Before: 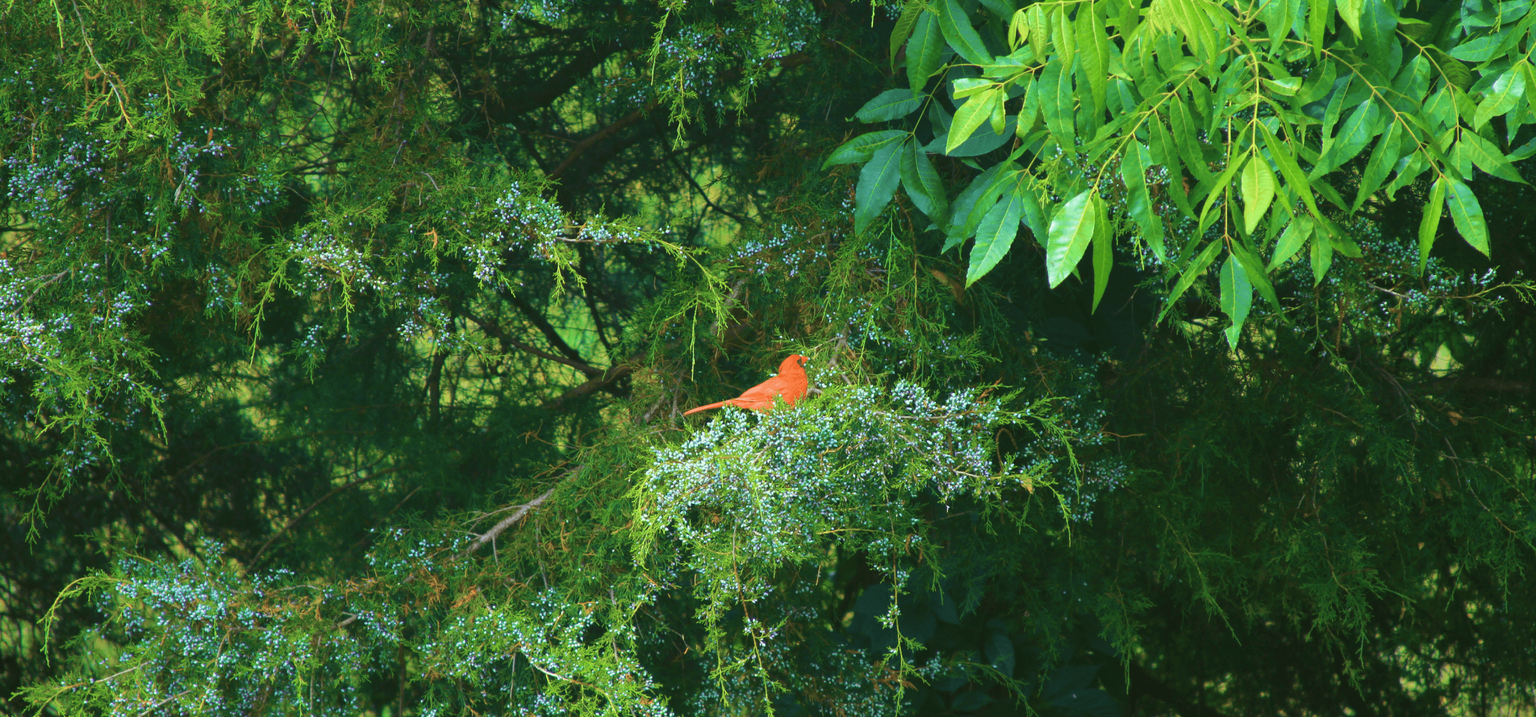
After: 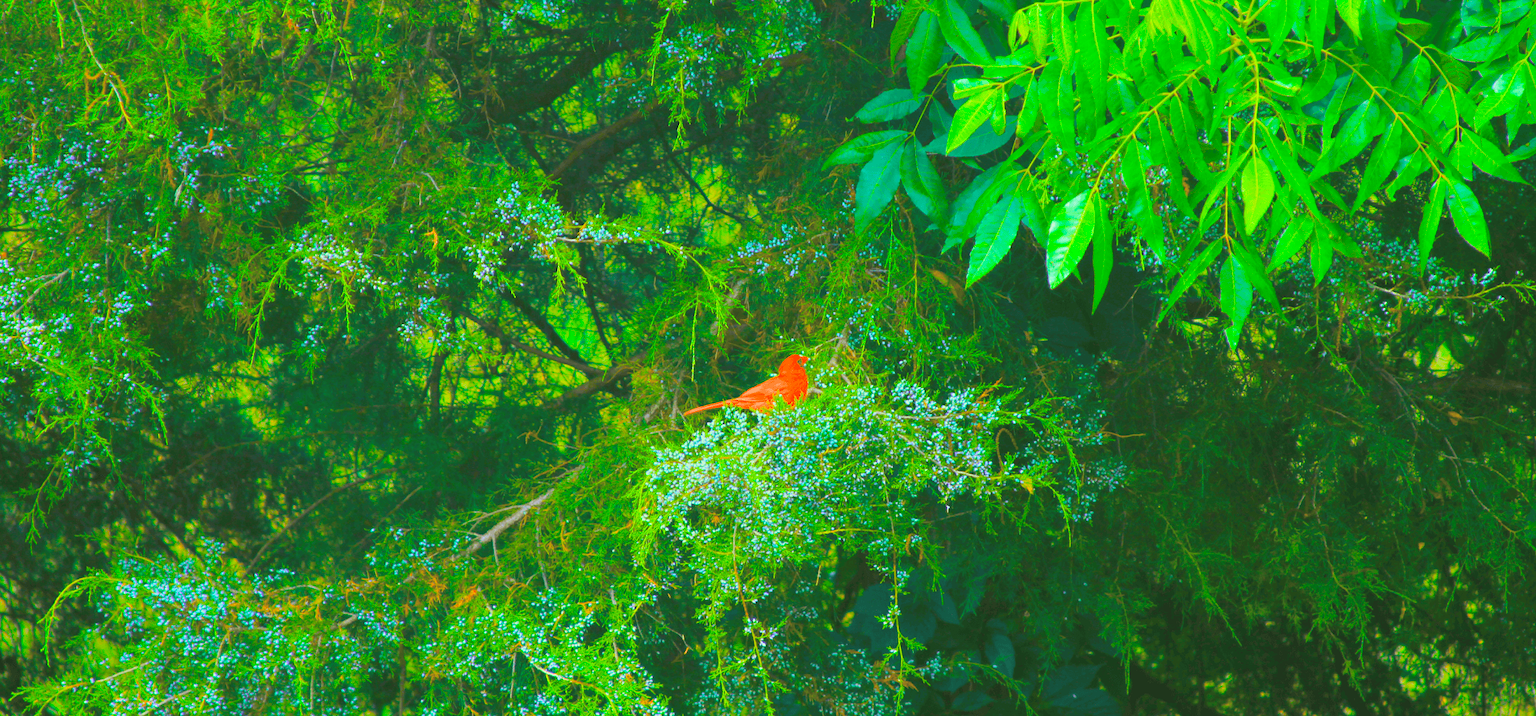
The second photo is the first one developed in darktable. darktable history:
color correction: saturation 1.8
sharpen: radius 5.325, amount 0.312, threshold 26.433
global tonemap: drago (0.7, 100)
